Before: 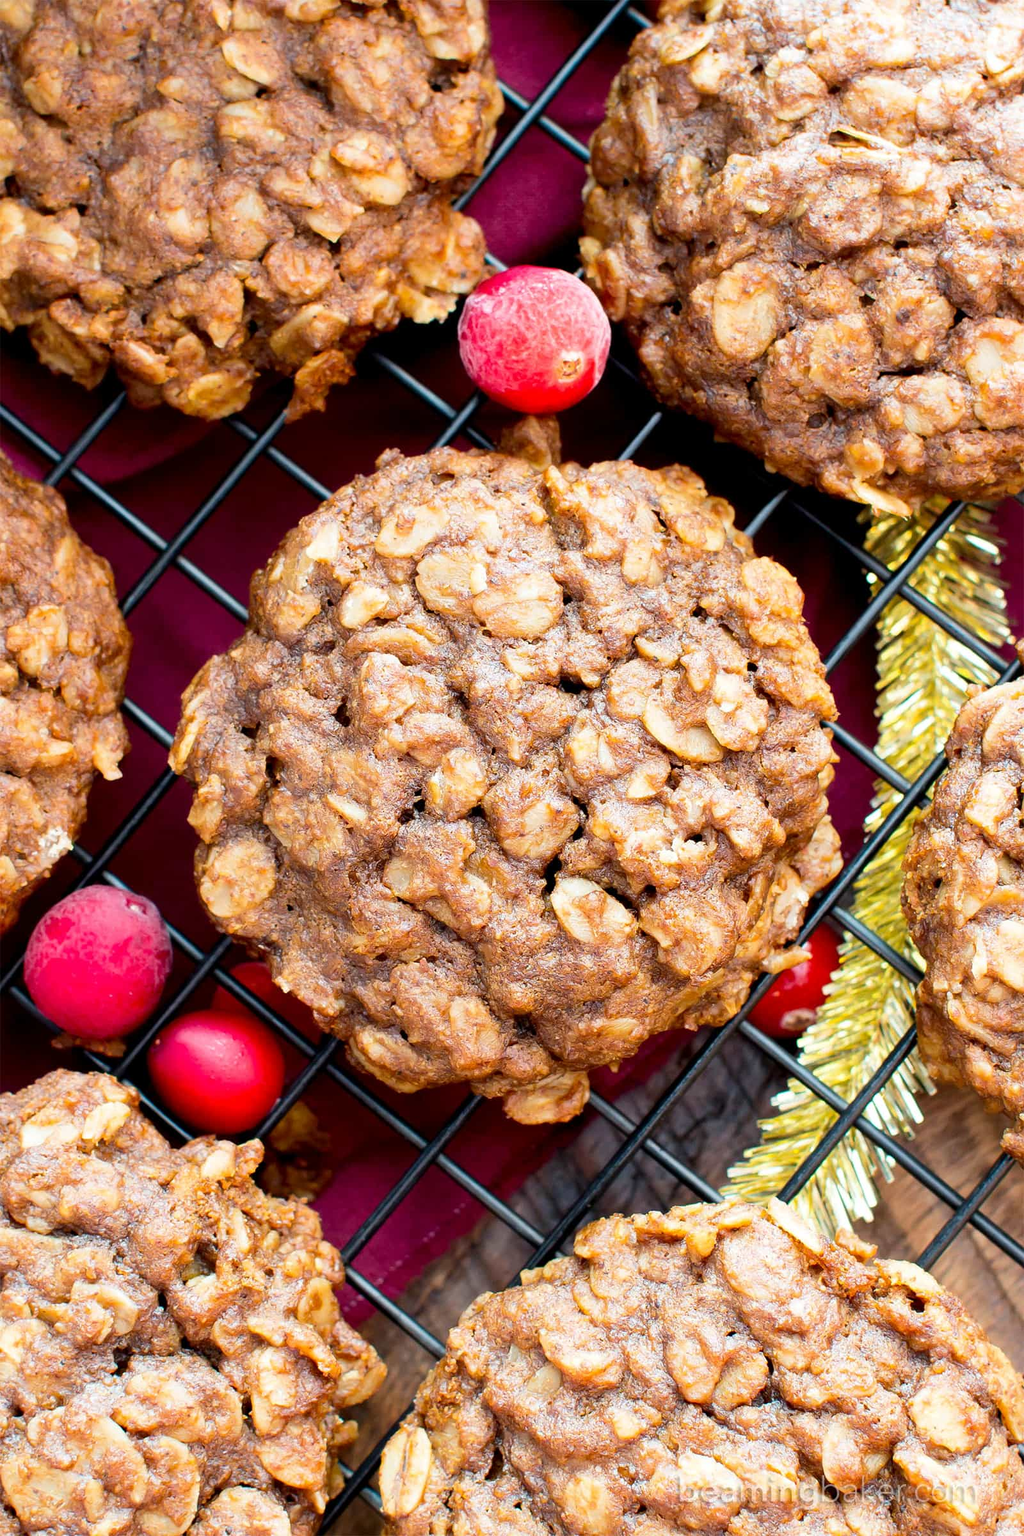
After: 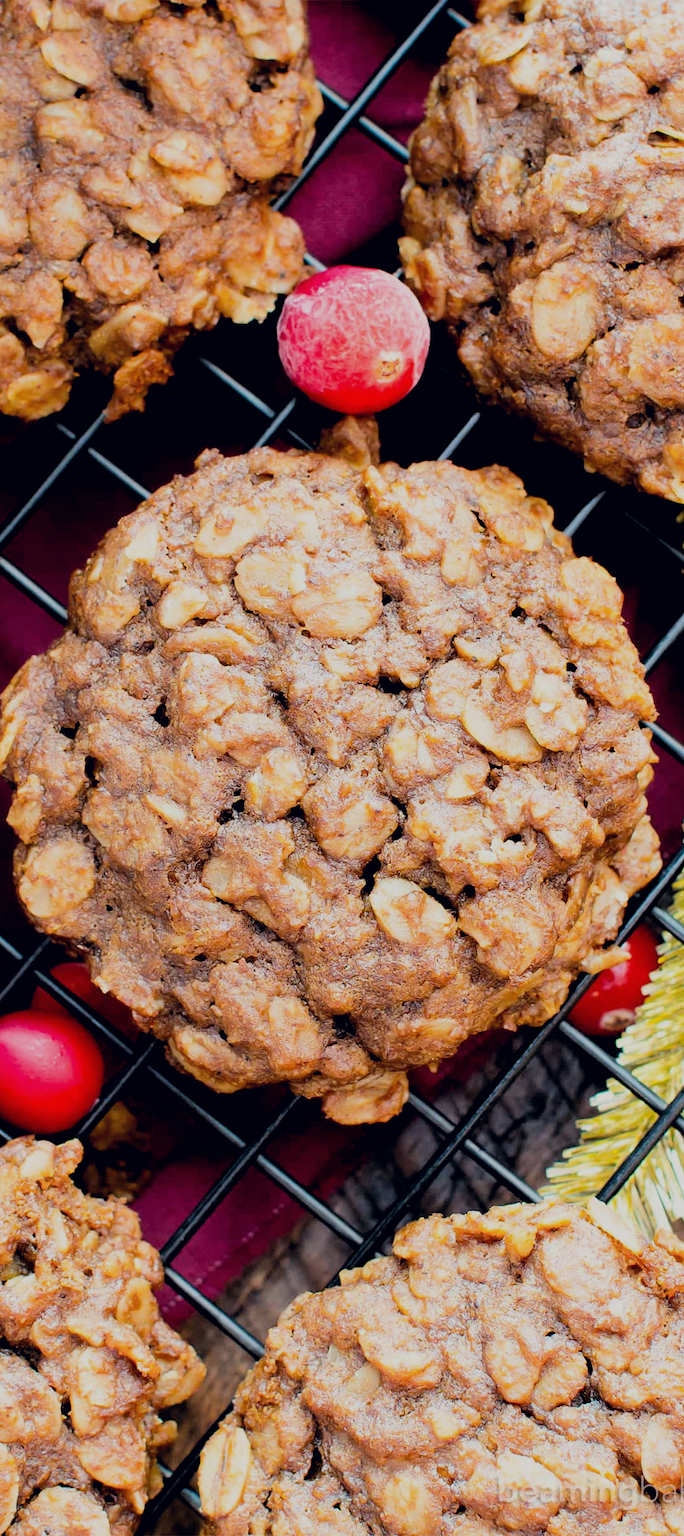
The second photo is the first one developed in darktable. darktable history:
color correction: highlights a* 0.207, highlights b* 2.7, shadows a* -0.874, shadows b* -4.78
crop and rotate: left 17.732%, right 15.423%
filmic rgb: black relative exposure -4.38 EV, white relative exposure 4.56 EV, hardness 2.37, contrast 1.05
